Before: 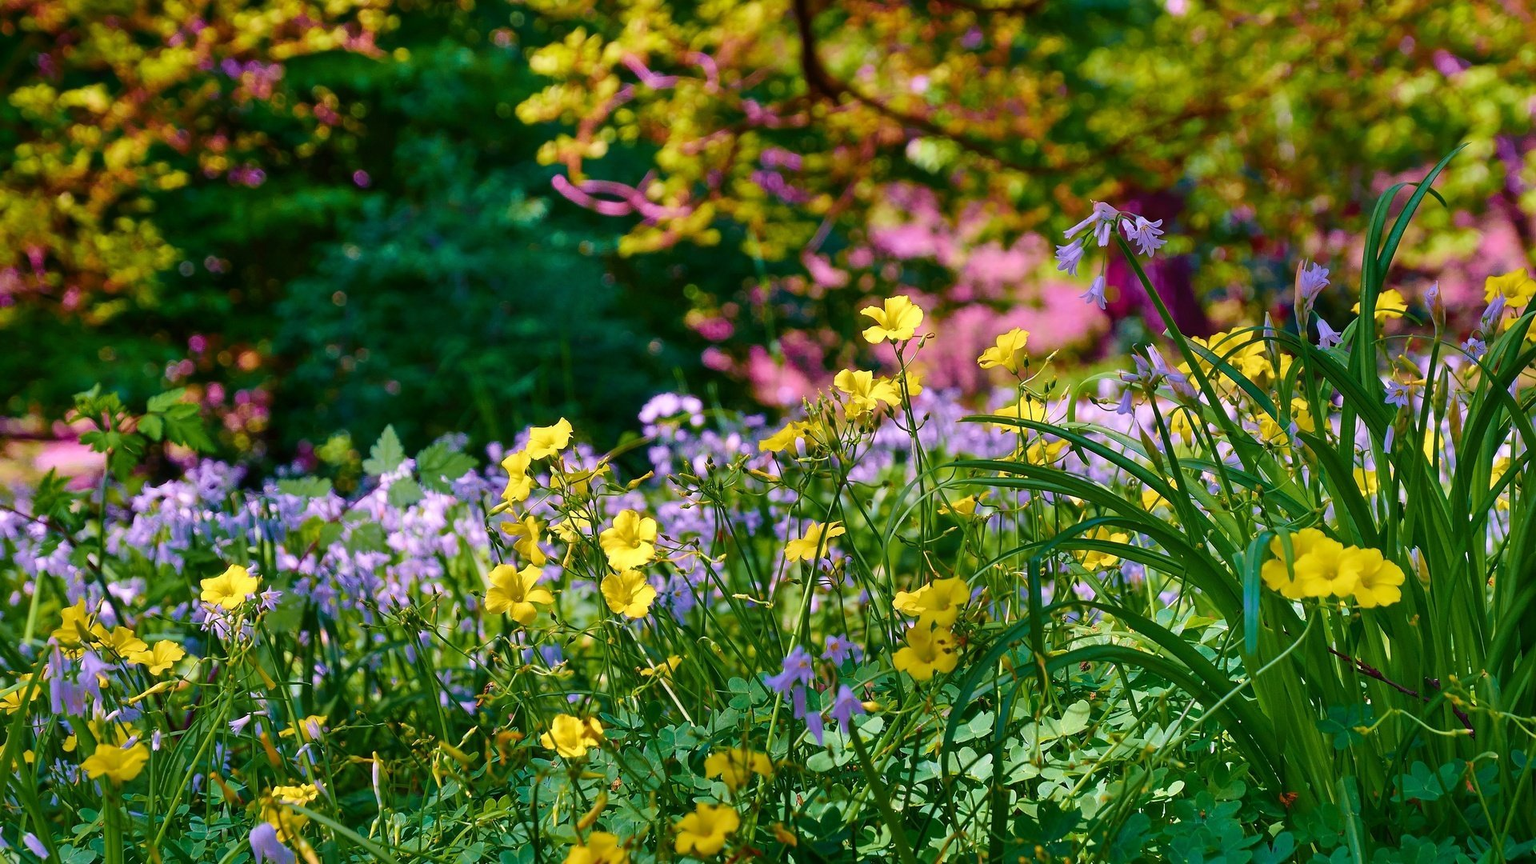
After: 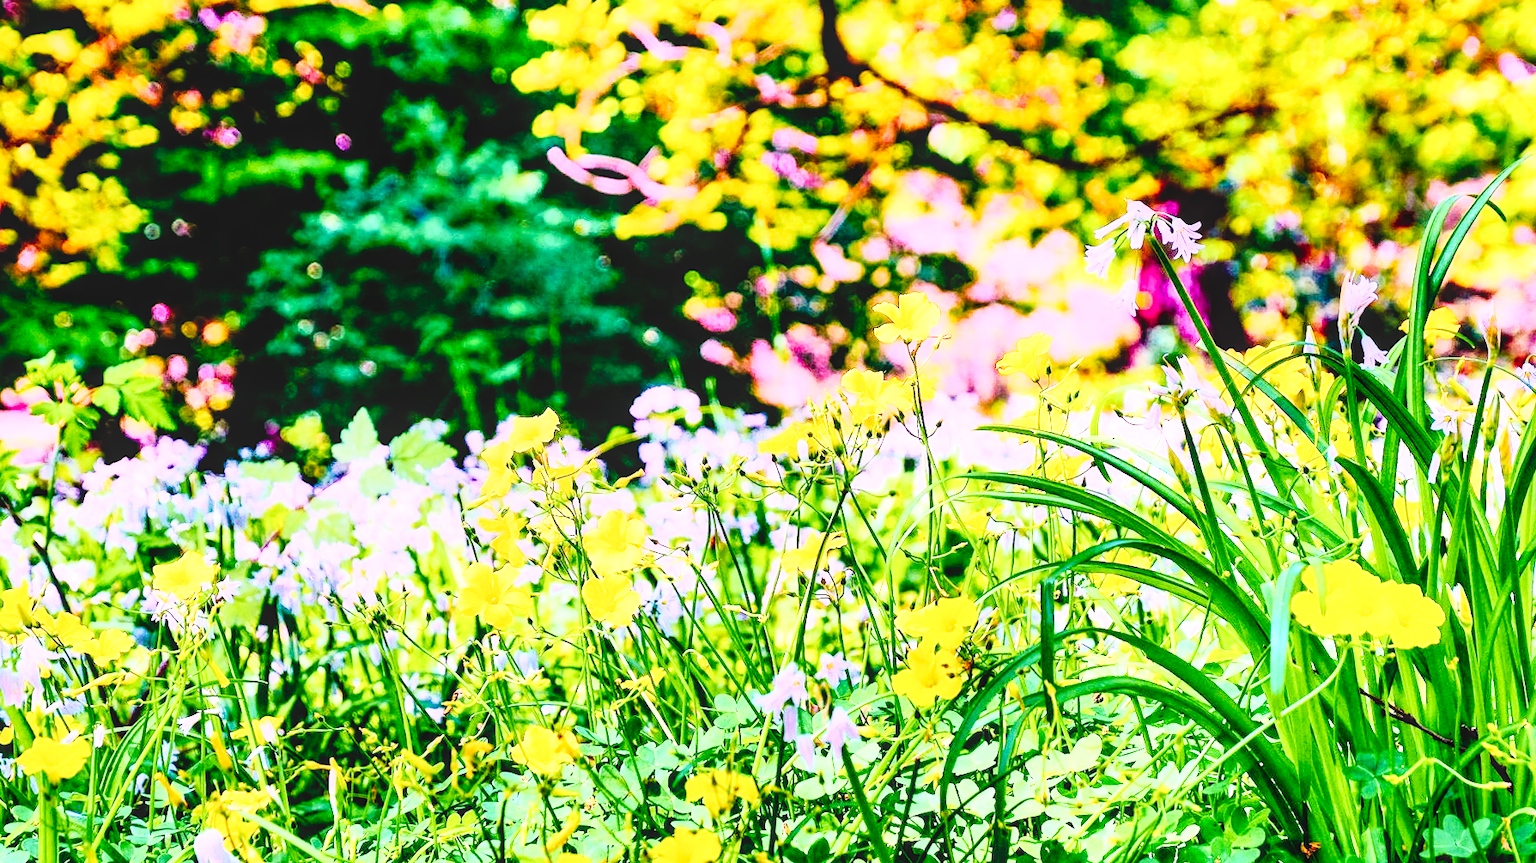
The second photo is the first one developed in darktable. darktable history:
exposure: black level correction 0, exposure 1.1 EV, compensate highlight preservation false
crop and rotate: angle -2.38°
rgb curve: curves: ch0 [(0, 0) (0.21, 0.15) (0.24, 0.21) (0.5, 0.75) (0.75, 0.96) (0.89, 0.99) (1, 1)]; ch1 [(0, 0.02) (0.21, 0.13) (0.25, 0.2) (0.5, 0.67) (0.75, 0.9) (0.89, 0.97) (1, 1)]; ch2 [(0, 0.02) (0.21, 0.13) (0.25, 0.2) (0.5, 0.67) (0.75, 0.9) (0.89, 0.97) (1, 1)], compensate middle gray true
local contrast: on, module defaults
tone curve: curves: ch0 [(0, 0) (0.003, 0.068) (0.011, 0.068) (0.025, 0.068) (0.044, 0.068) (0.069, 0.072) (0.1, 0.072) (0.136, 0.077) (0.177, 0.095) (0.224, 0.126) (0.277, 0.2) (0.335, 0.3) (0.399, 0.407) (0.468, 0.52) (0.543, 0.624) (0.623, 0.721) (0.709, 0.811) (0.801, 0.88) (0.898, 0.942) (1, 1)], preserve colors none
